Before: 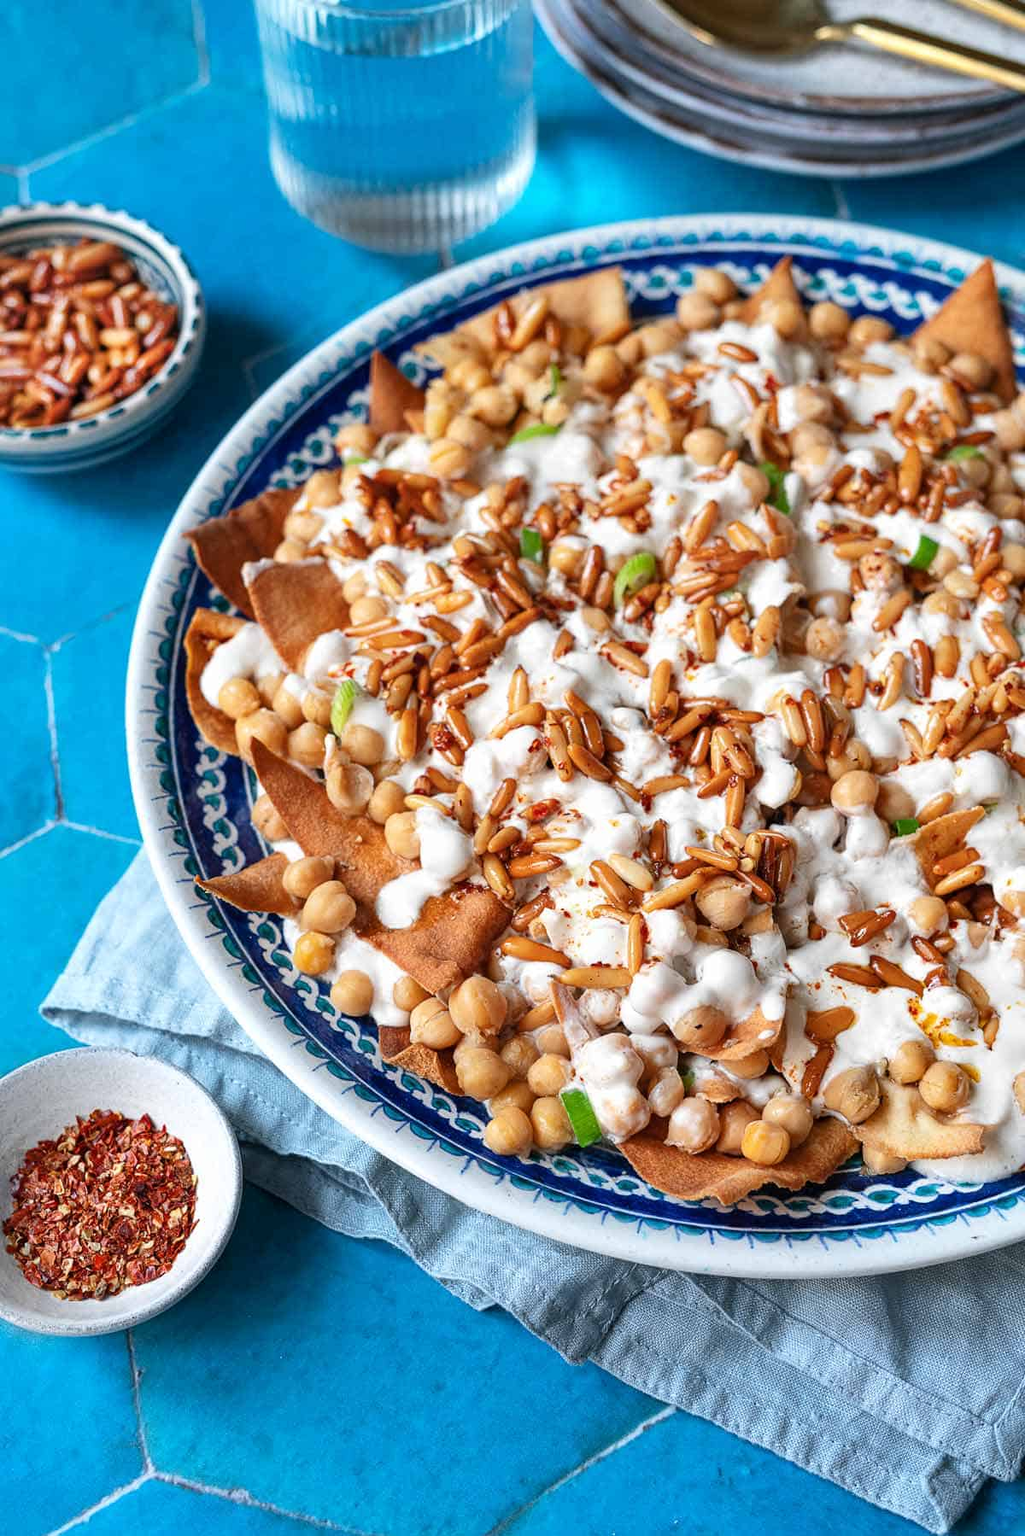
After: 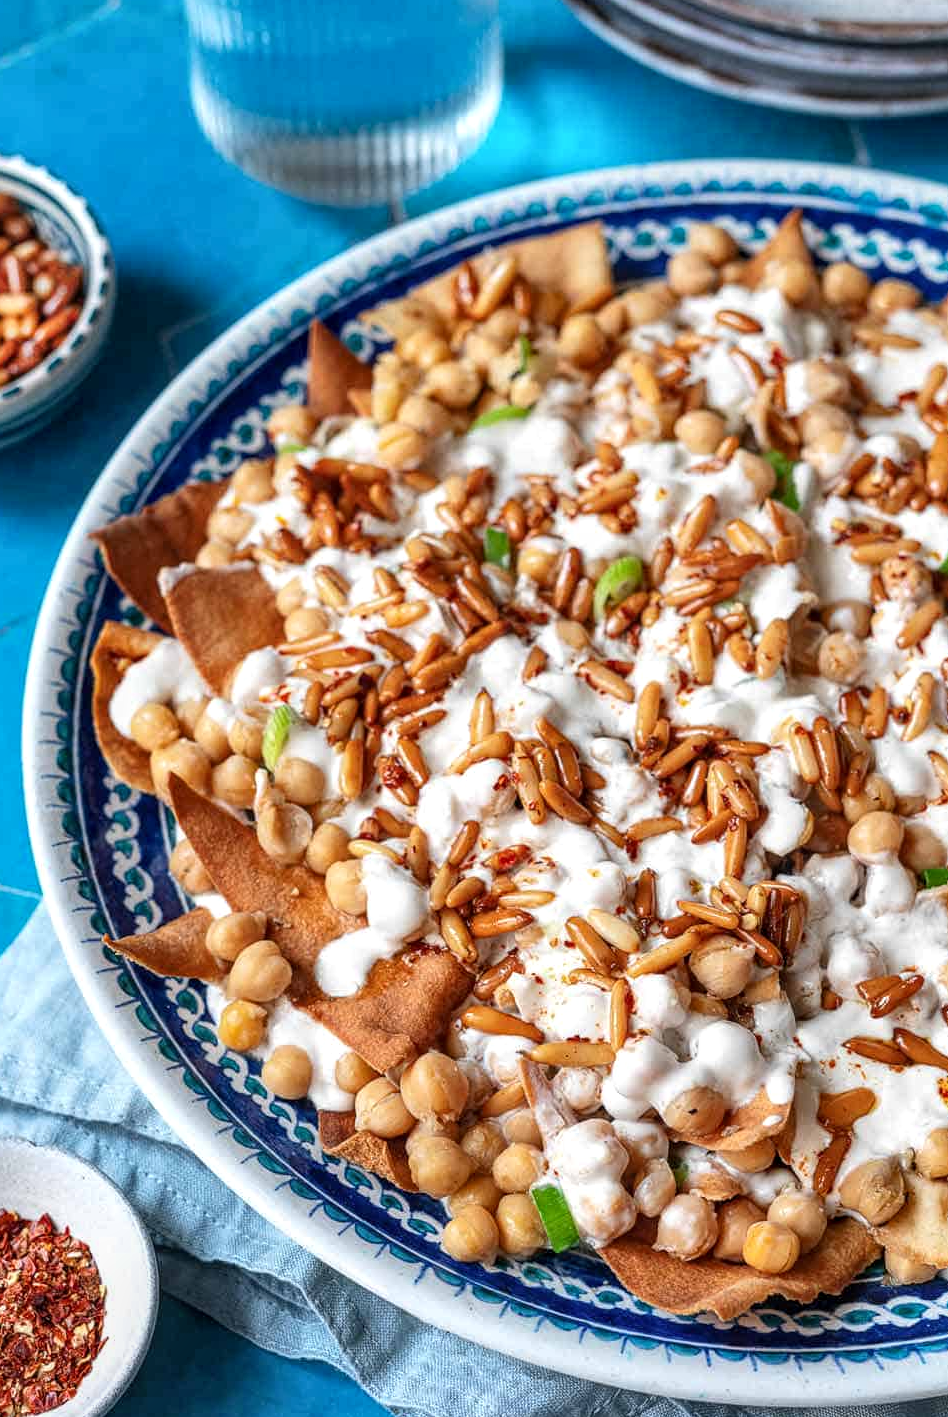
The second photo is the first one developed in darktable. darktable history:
local contrast: on, module defaults
crop and rotate: left 10.493%, top 5.095%, right 10.48%, bottom 16.116%
